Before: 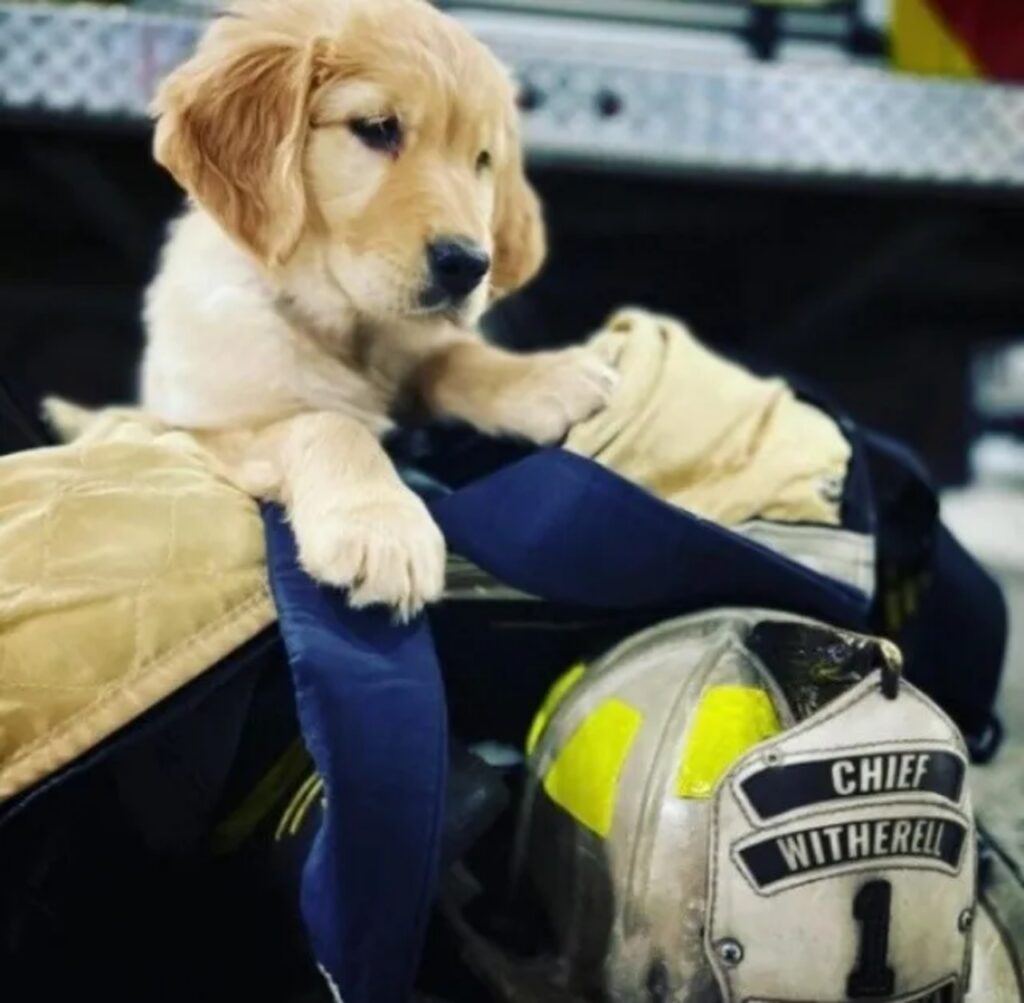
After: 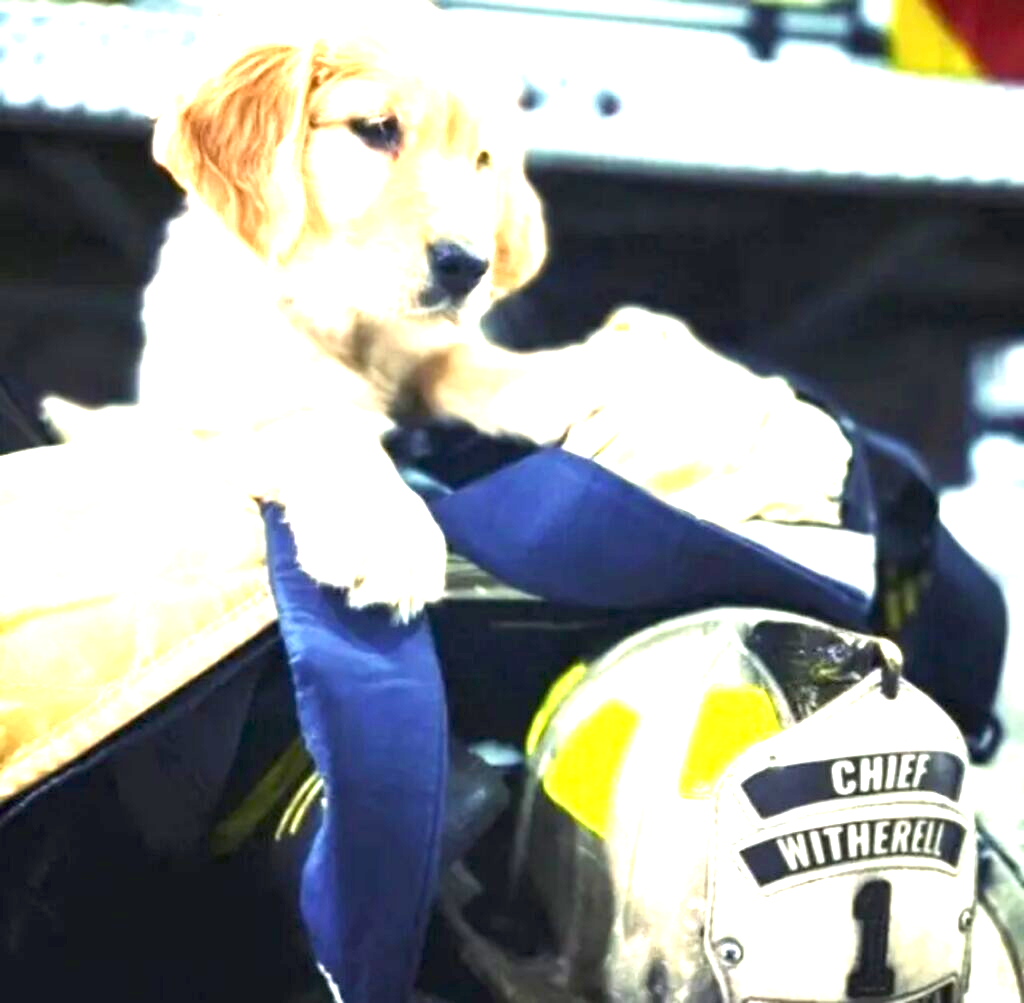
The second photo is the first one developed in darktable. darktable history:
exposure: exposure 2.25 EV, compensate highlight preservation false
tone equalizer: on, module defaults
